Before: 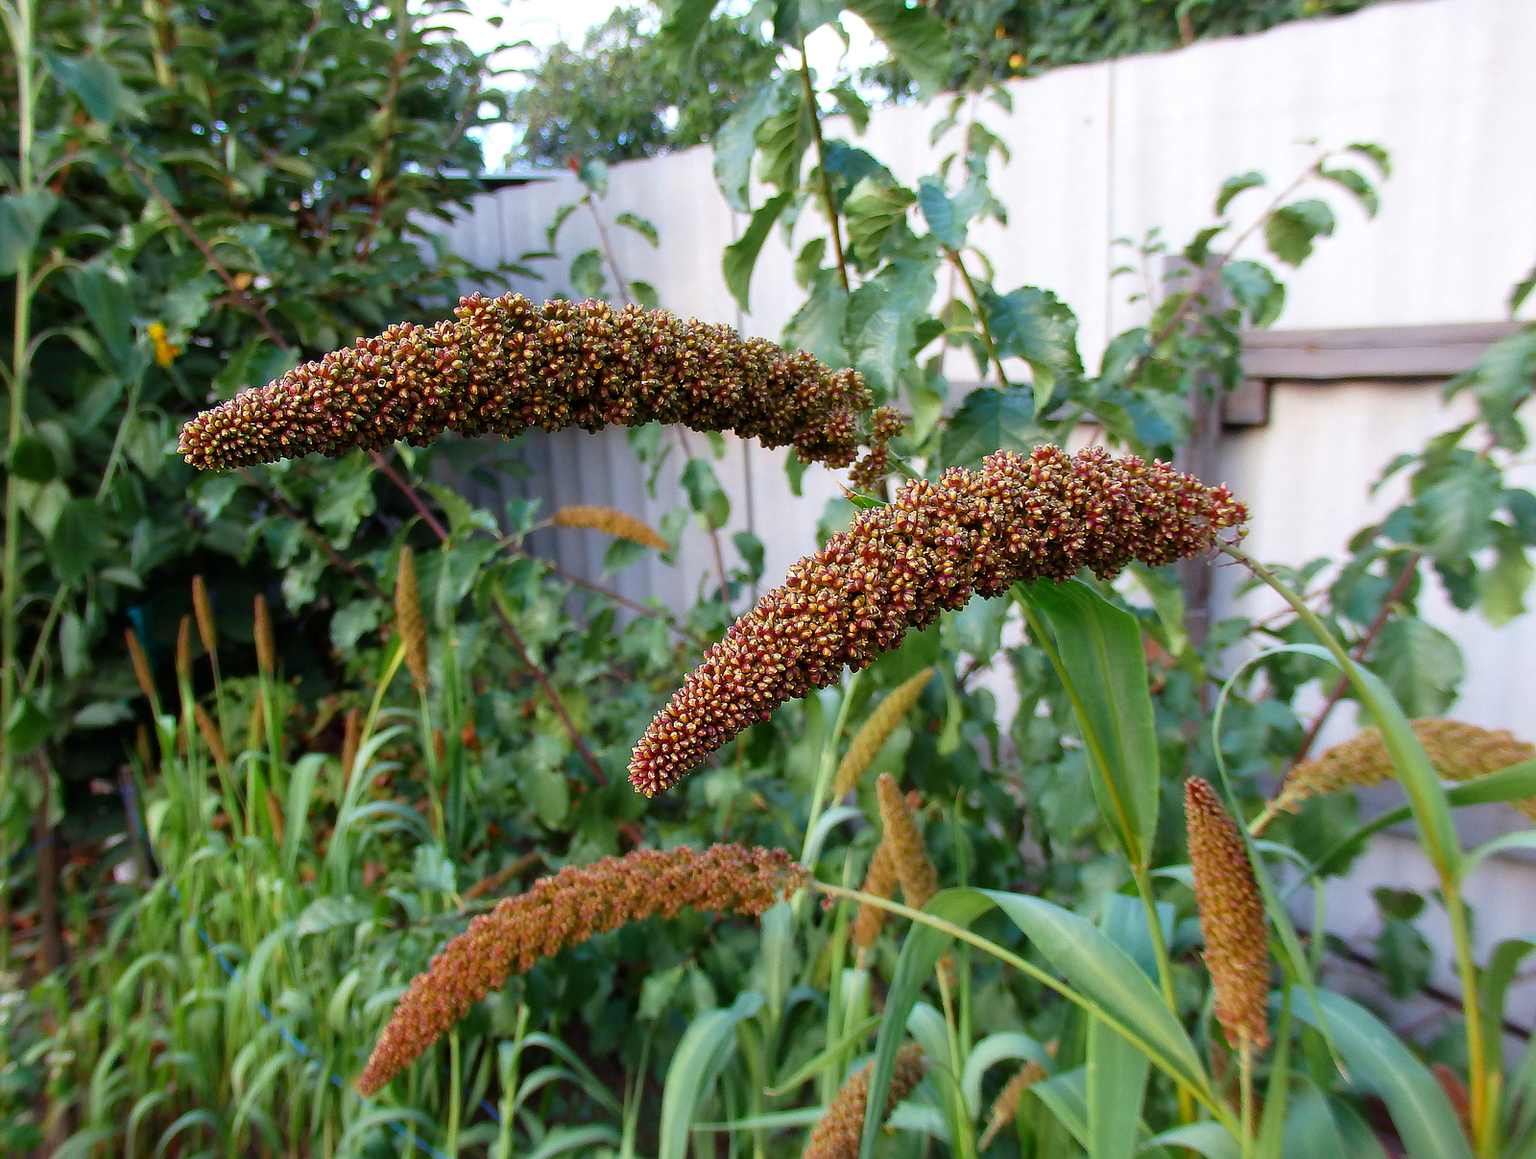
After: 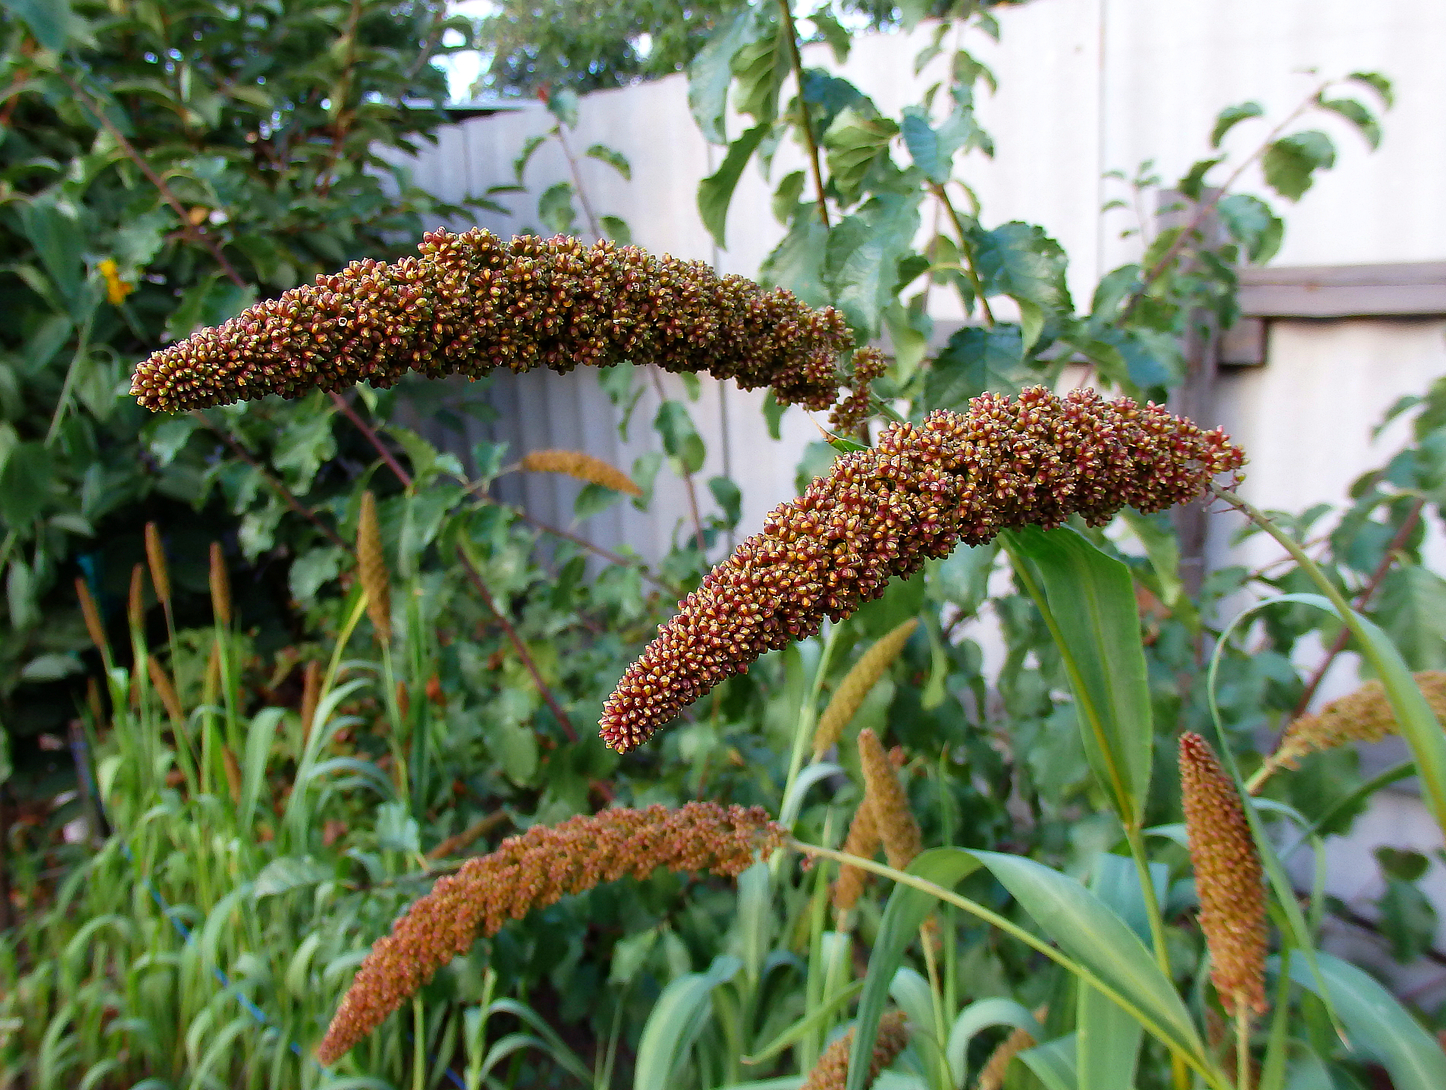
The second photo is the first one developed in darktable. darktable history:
crop: left 3.498%, top 6.42%, right 6.081%, bottom 3.233%
